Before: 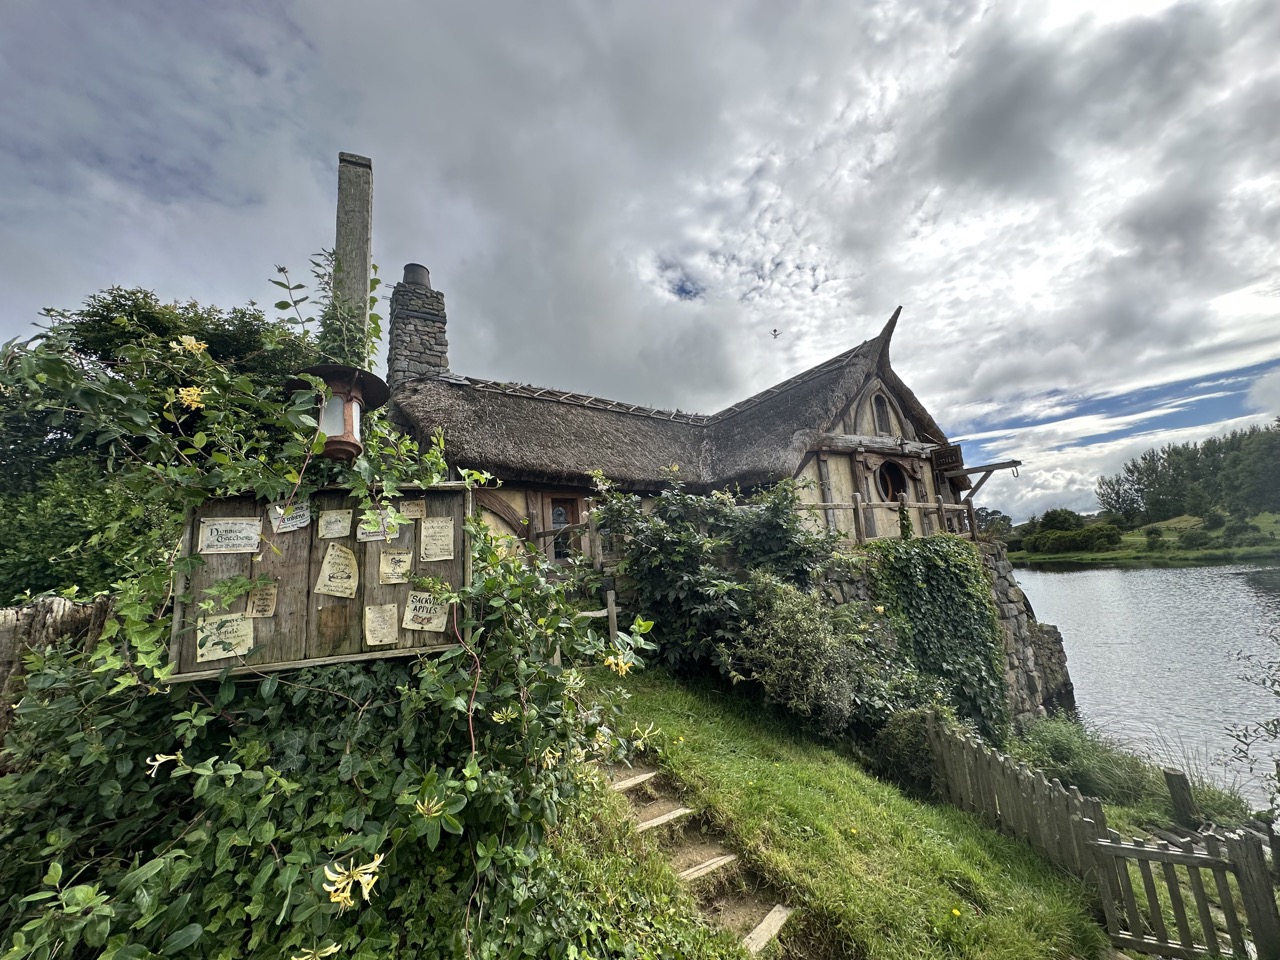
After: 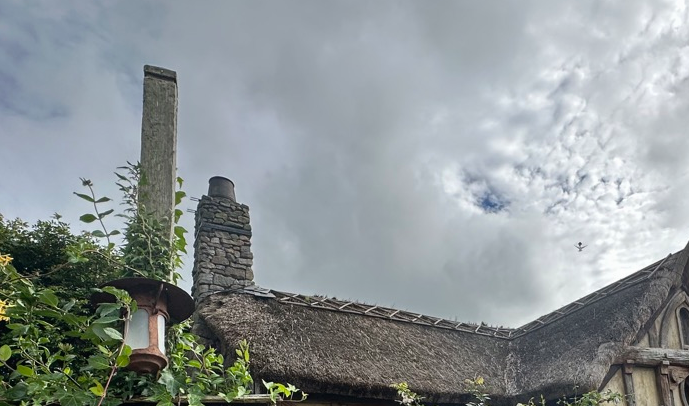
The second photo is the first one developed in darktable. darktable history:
color zones: curves: ch1 [(0, 0.469) (0.001, 0.469) (0.12, 0.446) (0.248, 0.469) (0.5, 0.5) (0.748, 0.5) (0.999, 0.469) (1, 0.469)]
exposure: exposure -0.021 EV, compensate highlight preservation false
crop: left 15.306%, top 9.065%, right 30.789%, bottom 48.638%
contrast equalizer: y [[0.5, 0.5, 0.472, 0.5, 0.5, 0.5], [0.5 ×6], [0.5 ×6], [0 ×6], [0 ×6]]
tone equalizer: on, module defaults
